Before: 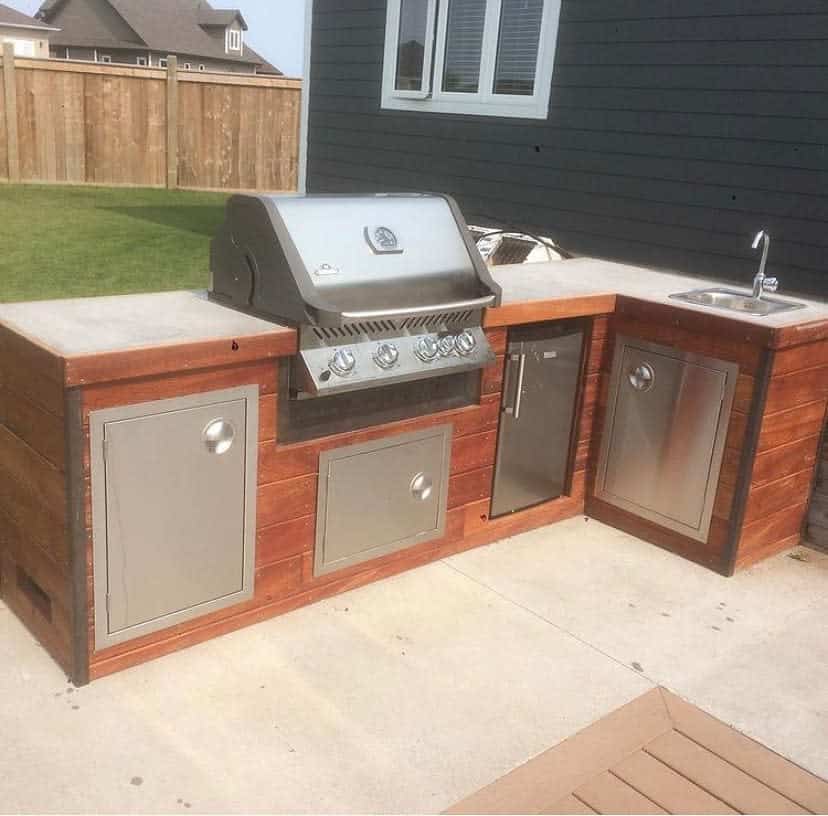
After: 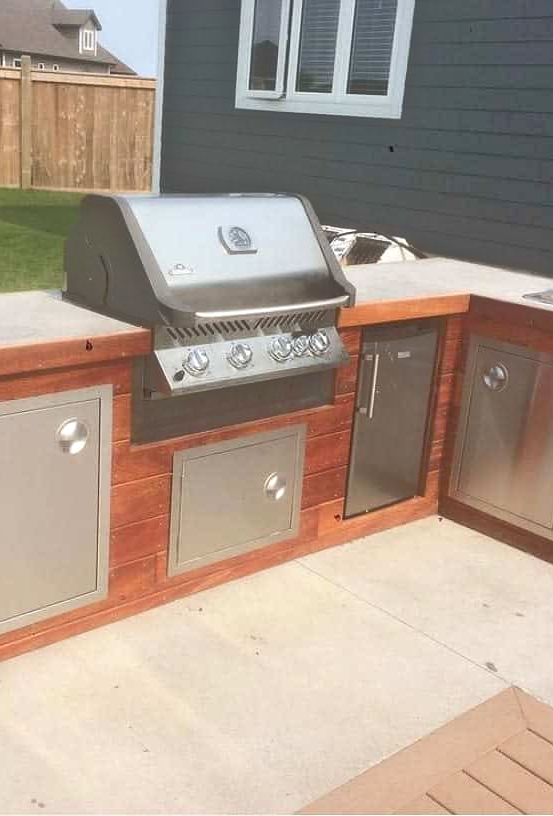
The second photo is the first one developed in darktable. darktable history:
rotate and perspective: automatic cropping off
crop and rotate: left 17.732%, right 15.423%
tone equalizer: -8 EV -0.528 EV, -7 EV -0.319 EV, -6 EV -0.083 EV, -5 EV 0.413 EV, -4 EV 0.985 EV, -3 EV 0.791 EV, -2 EV -0.01 EV, -1 EV 0.14 EV, +0 EV -0.012 EV, smoothing 1
